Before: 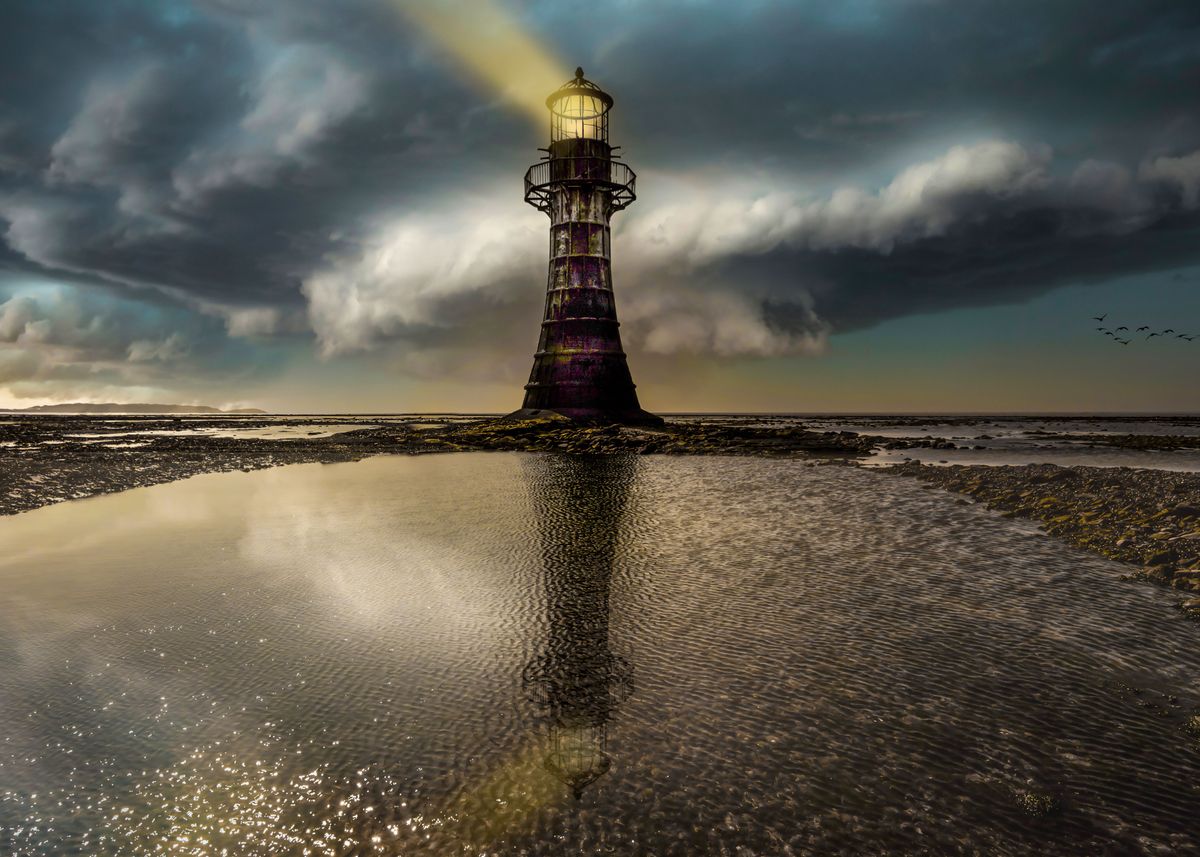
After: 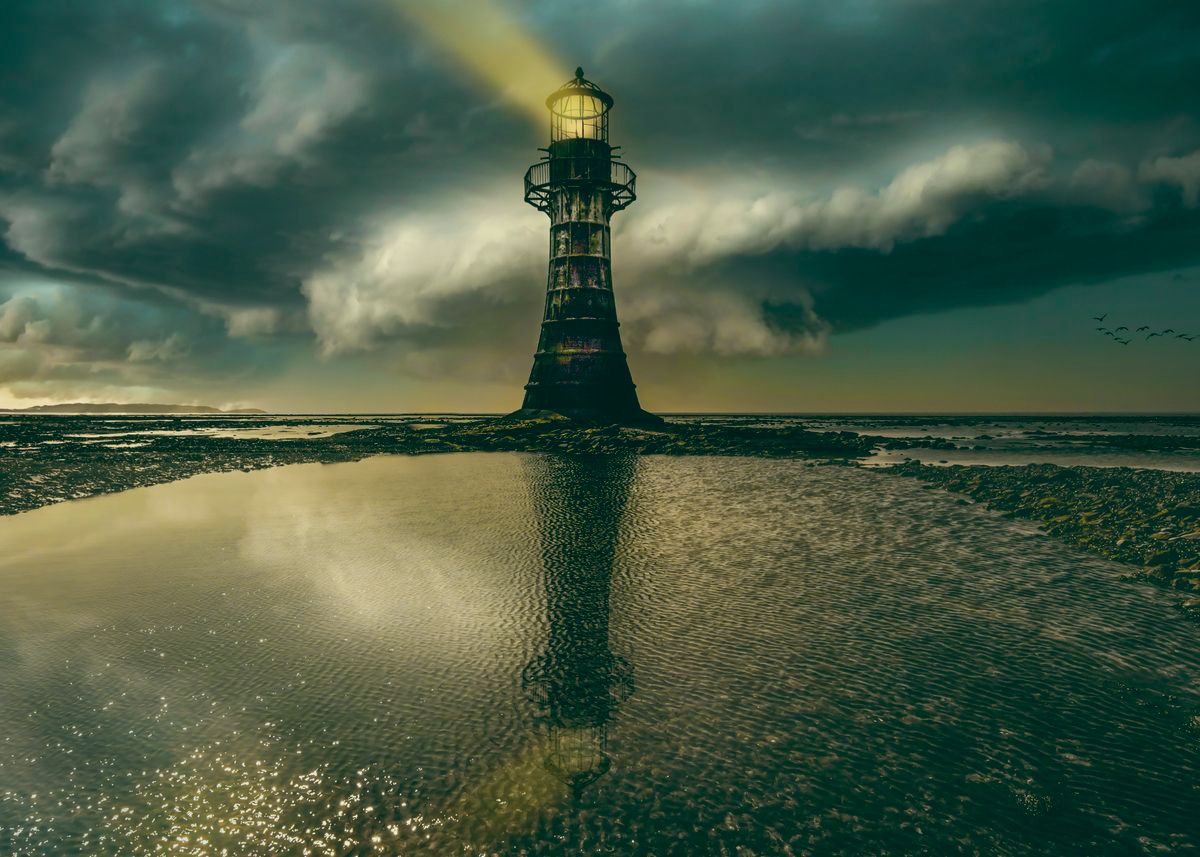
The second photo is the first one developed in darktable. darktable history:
color balance: lift [1.005, 0.99, 1.007, 1.01], gamma [1, 1.034, 1.032, 0.966], gain [0.873, 1.055, 1.067, 0.933]
